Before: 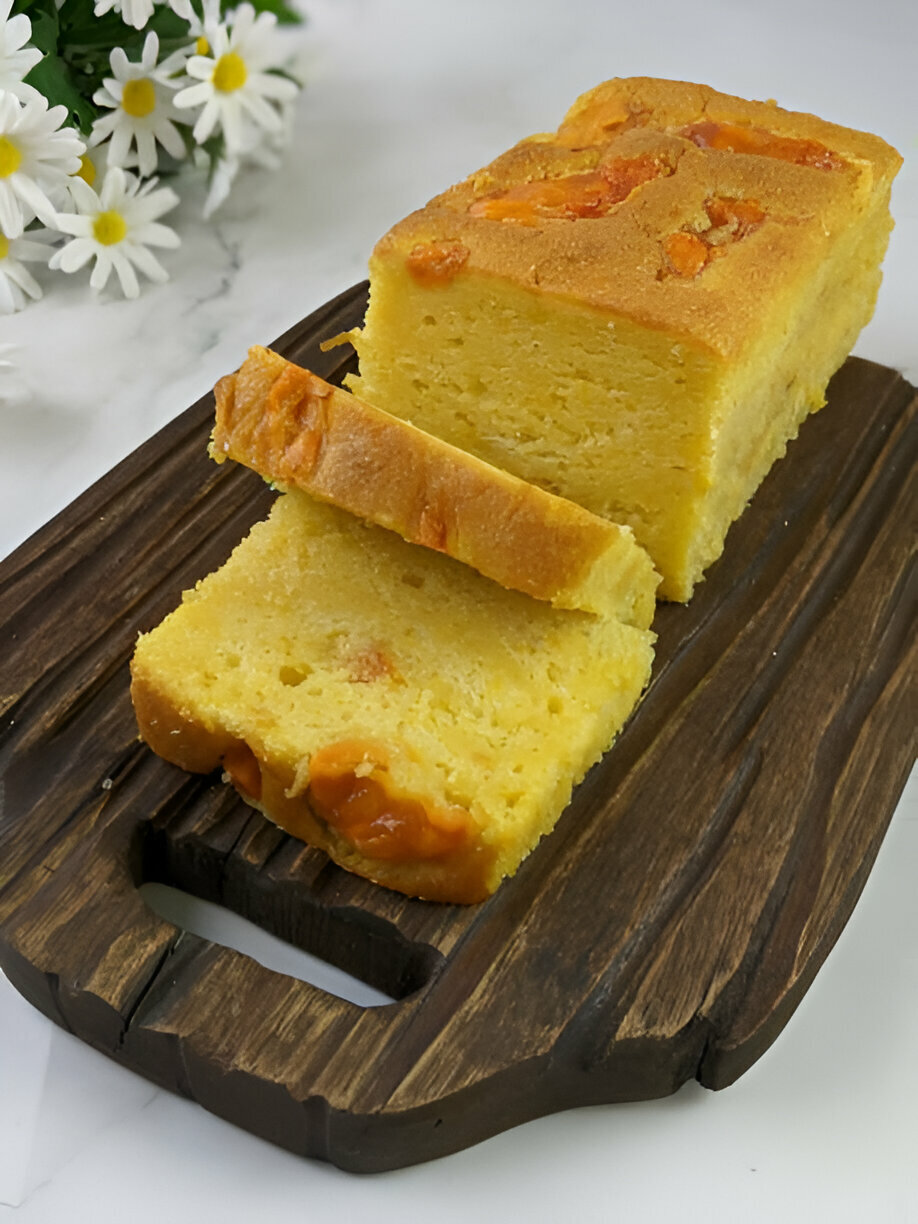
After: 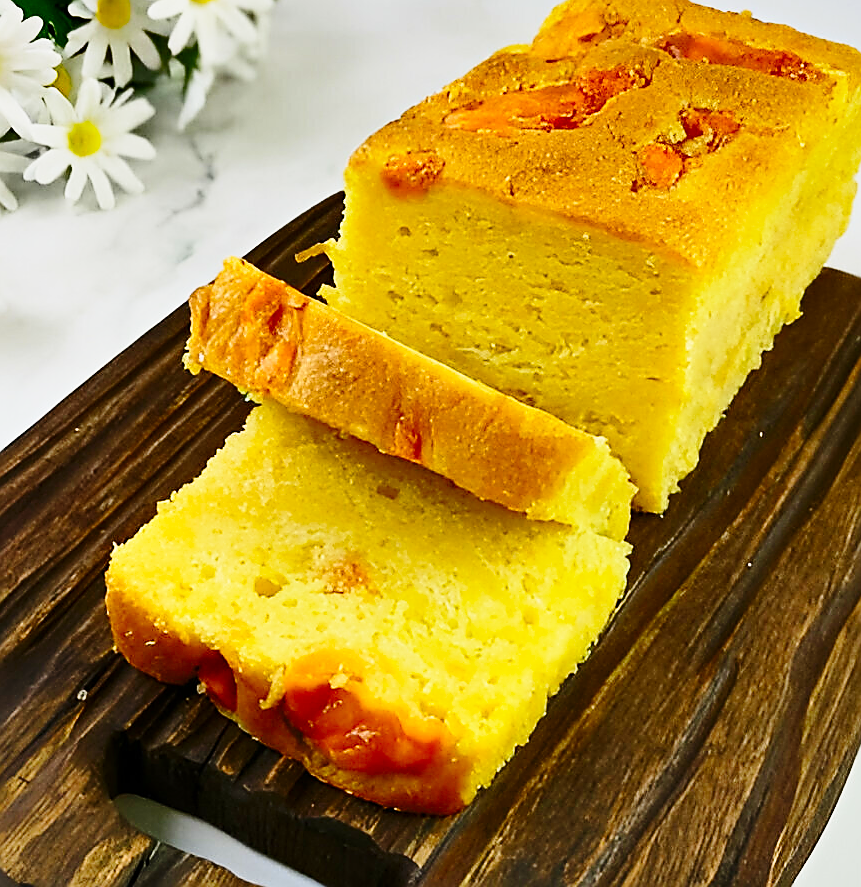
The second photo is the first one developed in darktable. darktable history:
shadows and highlights: shadows 43.71, white point adjustment -1.46, soften with gaussian
sharpen: radius 1.4, amount 1.25, threshold 0.7
crop: left 2.737%, top 7.287%, right 3.421%, bottom 20.179%
base curve: curves: ch0 [(0, 0) (0.028, 0.03) (0.121, 0.232) (0.46, 0.748) (0.859, 0.968) (1, 1)], preserve colors none
contrast brightness saturation: contrast 0.18, saturation 0.3
